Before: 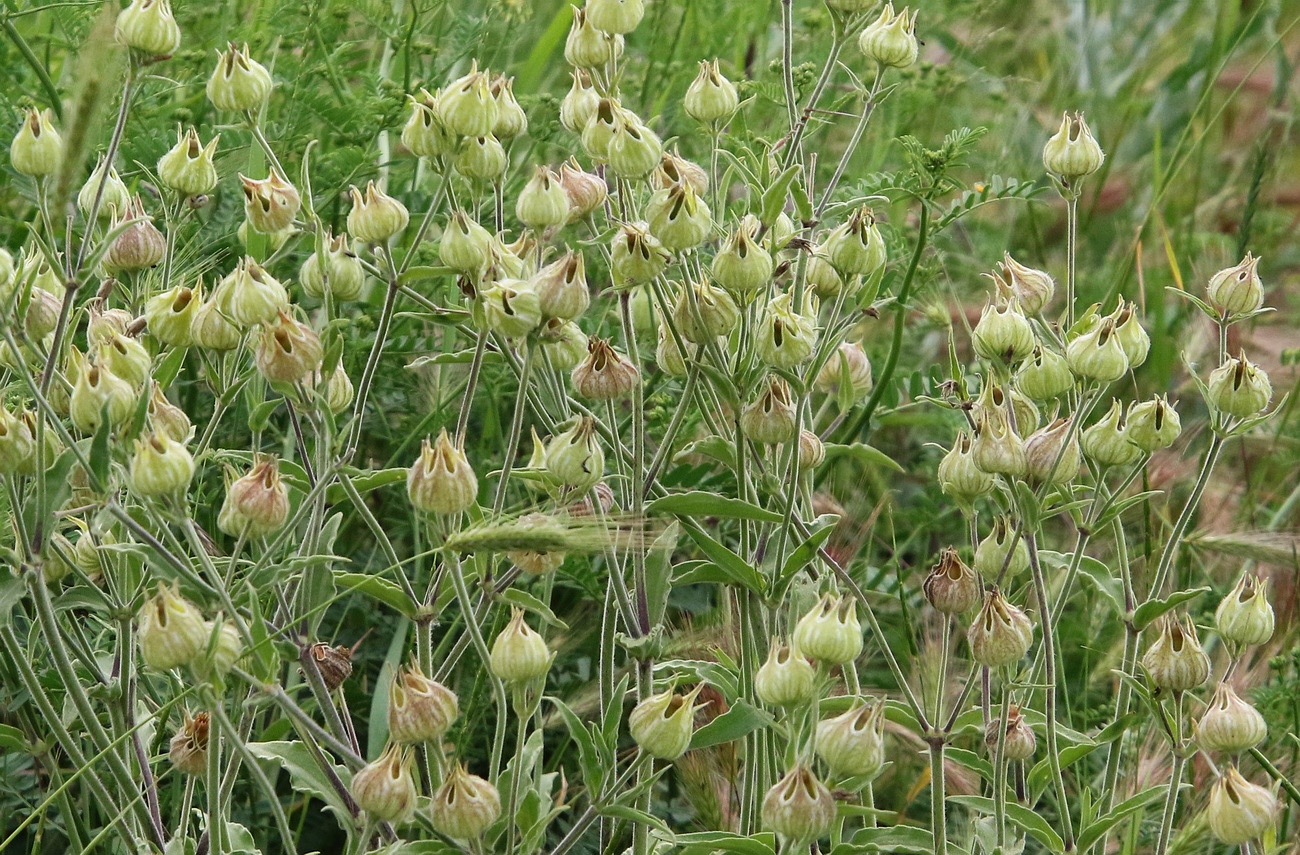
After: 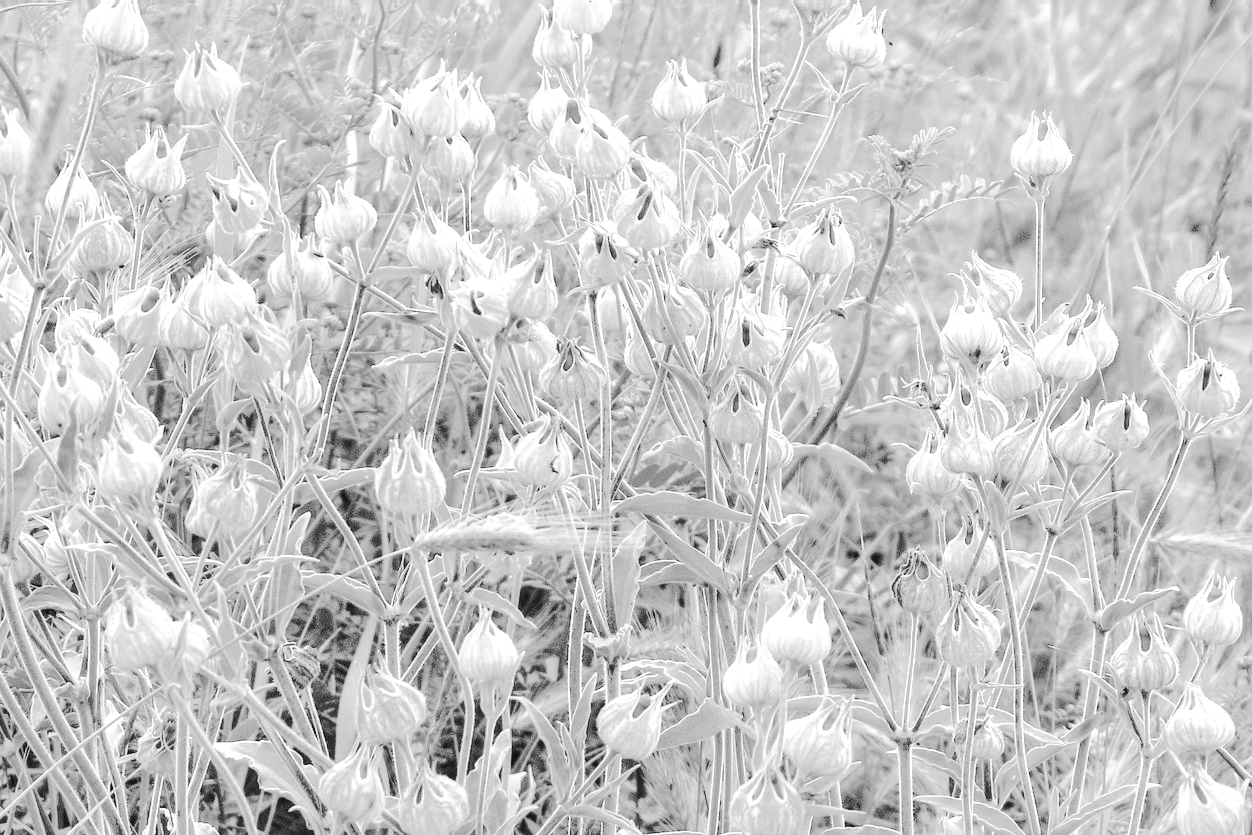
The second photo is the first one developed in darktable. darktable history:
monochrome: on, module defaults
crop and rotate: left 2.536%, right 1.107%, bottom 2.246%
local contrast: highlights 61%, detail 143%, midtone range 0.428
tone curve: curves: ch0 [(0, 0) (0.003, 0.015) (0.011, 0.019) (0.025, 0.025) (0.044, 0.039) (0.069, 0.053) (0.1, 0.076) (0.136, 0.107) (0.177, 0.143) (0.224, 0.19) (0.277, 0.253) (0.335, 0.32) (0.399, 0.412) (0.468, 0.524) (0.543, 0.668) (0.623, 0.717) (0.709, 0.769) (0.801, 0.82) (0.898, 0.865) (1, 1)], preserve colors none
filmic rgb: black relative exposure -7.65 EV, white relative exposure 4.56 EV, hardness 3.61
exposure: exposure 2.207 EV, compensate highlight preservation false
